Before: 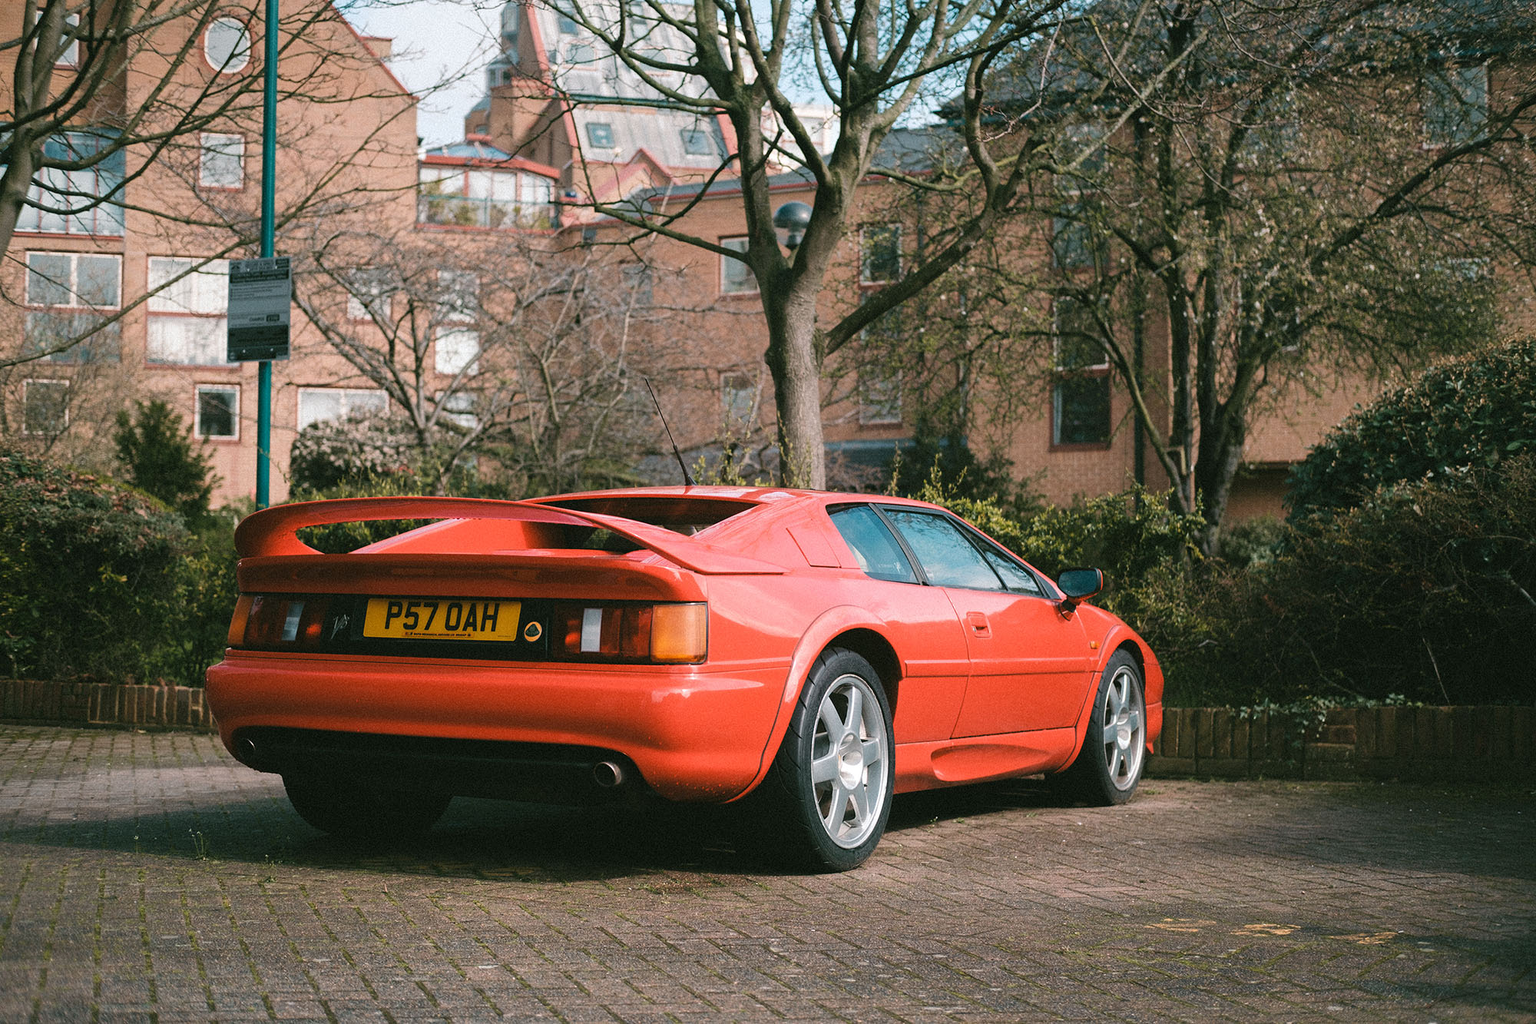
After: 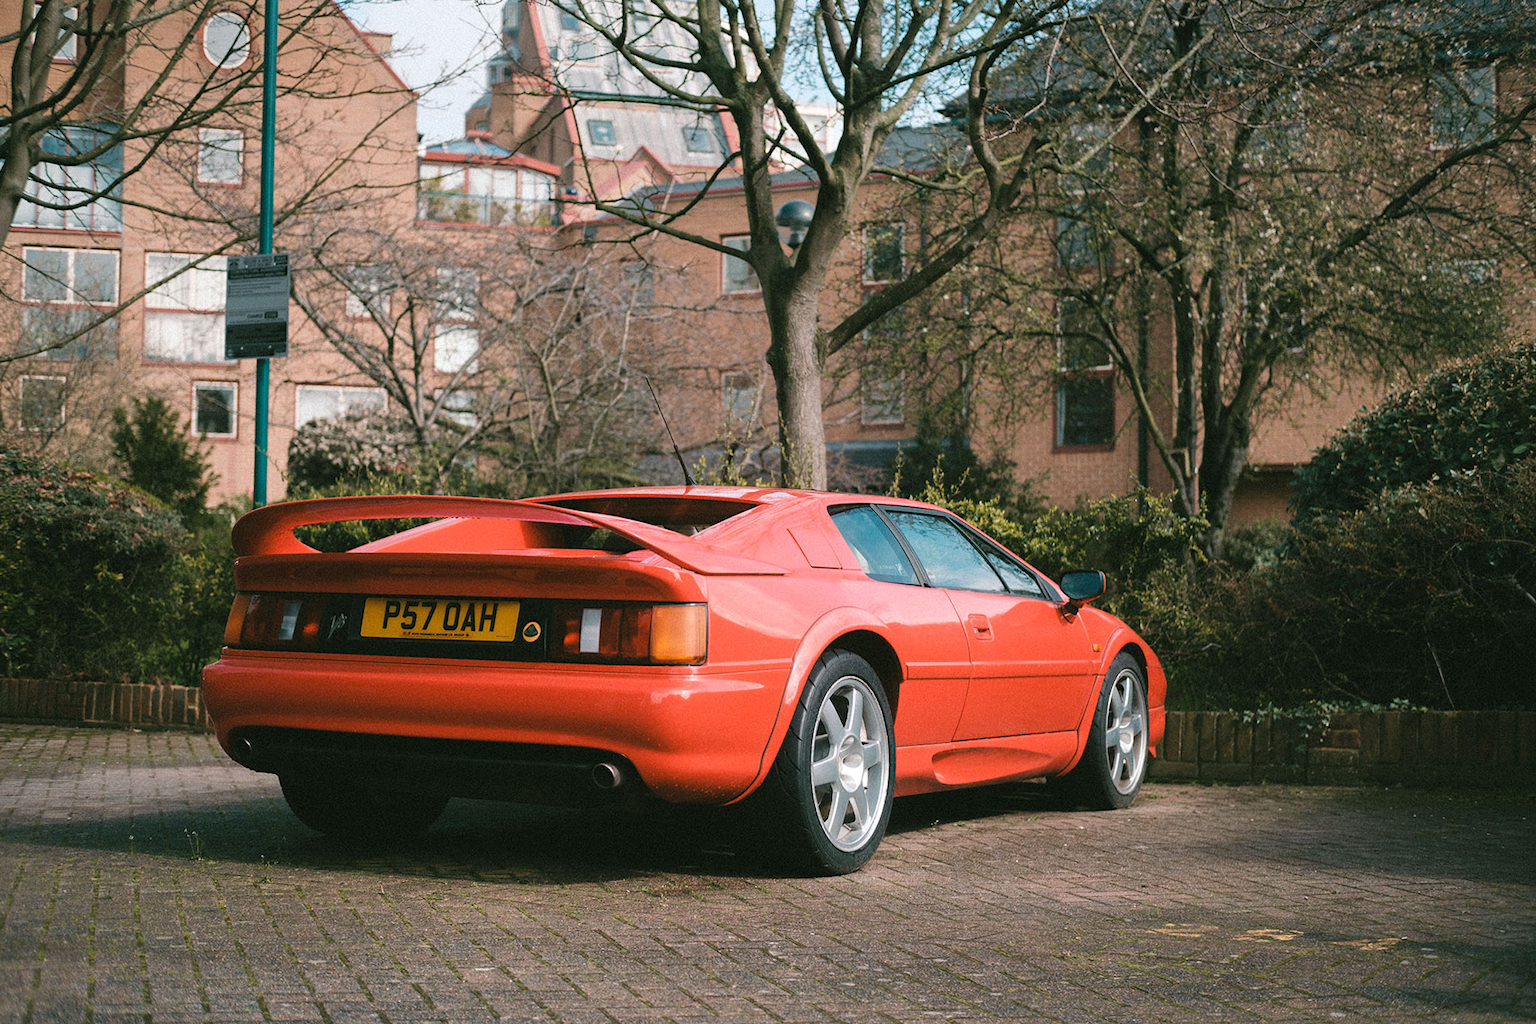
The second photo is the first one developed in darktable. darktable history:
exposure: exposure 0.014 EV, compensate highlight preservation false
crop and rotate: angle -0.255°
